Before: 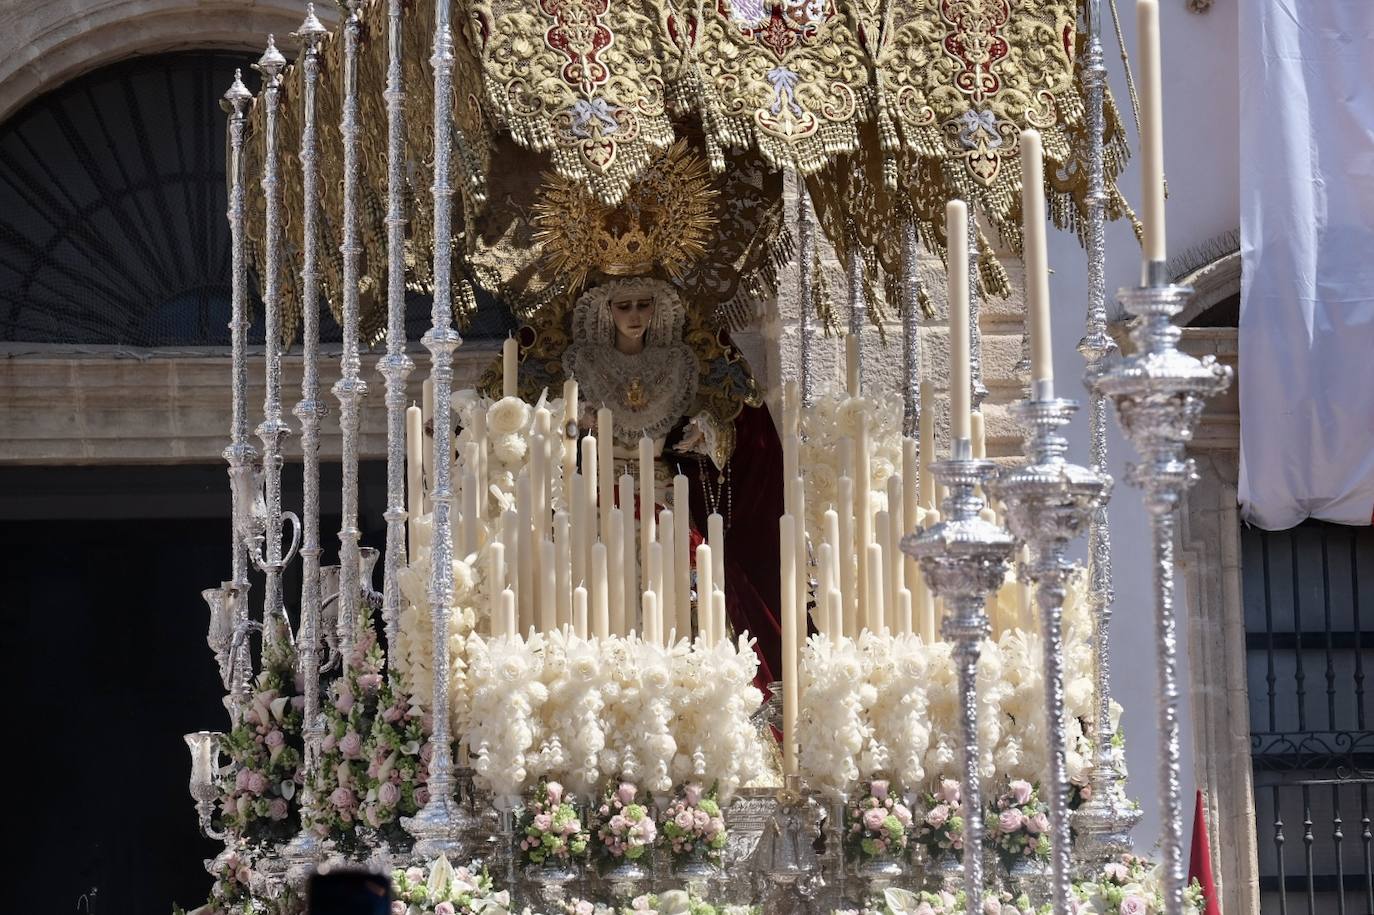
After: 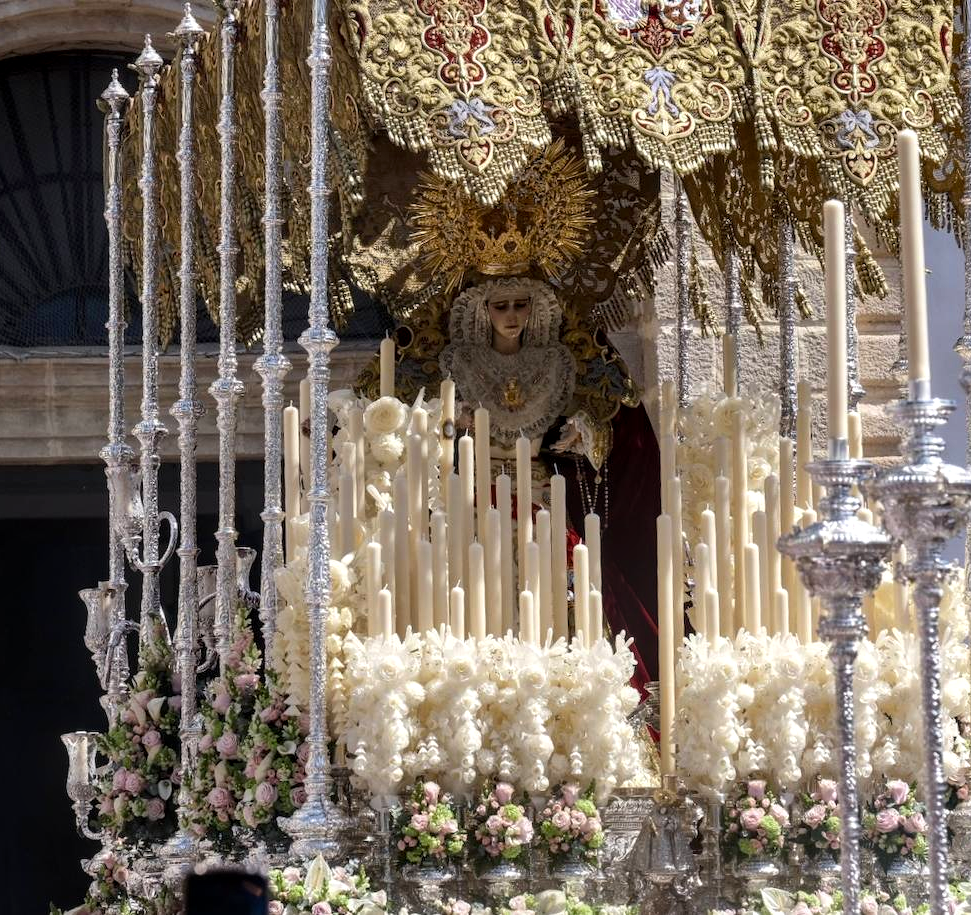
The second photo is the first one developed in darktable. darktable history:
local contrast: on, module defaults
color balance rgb: perceptual saturation grading › global saturation 25.445%, contrast 4.757%
crop and rotate: left 8.961%, right 20.306%
